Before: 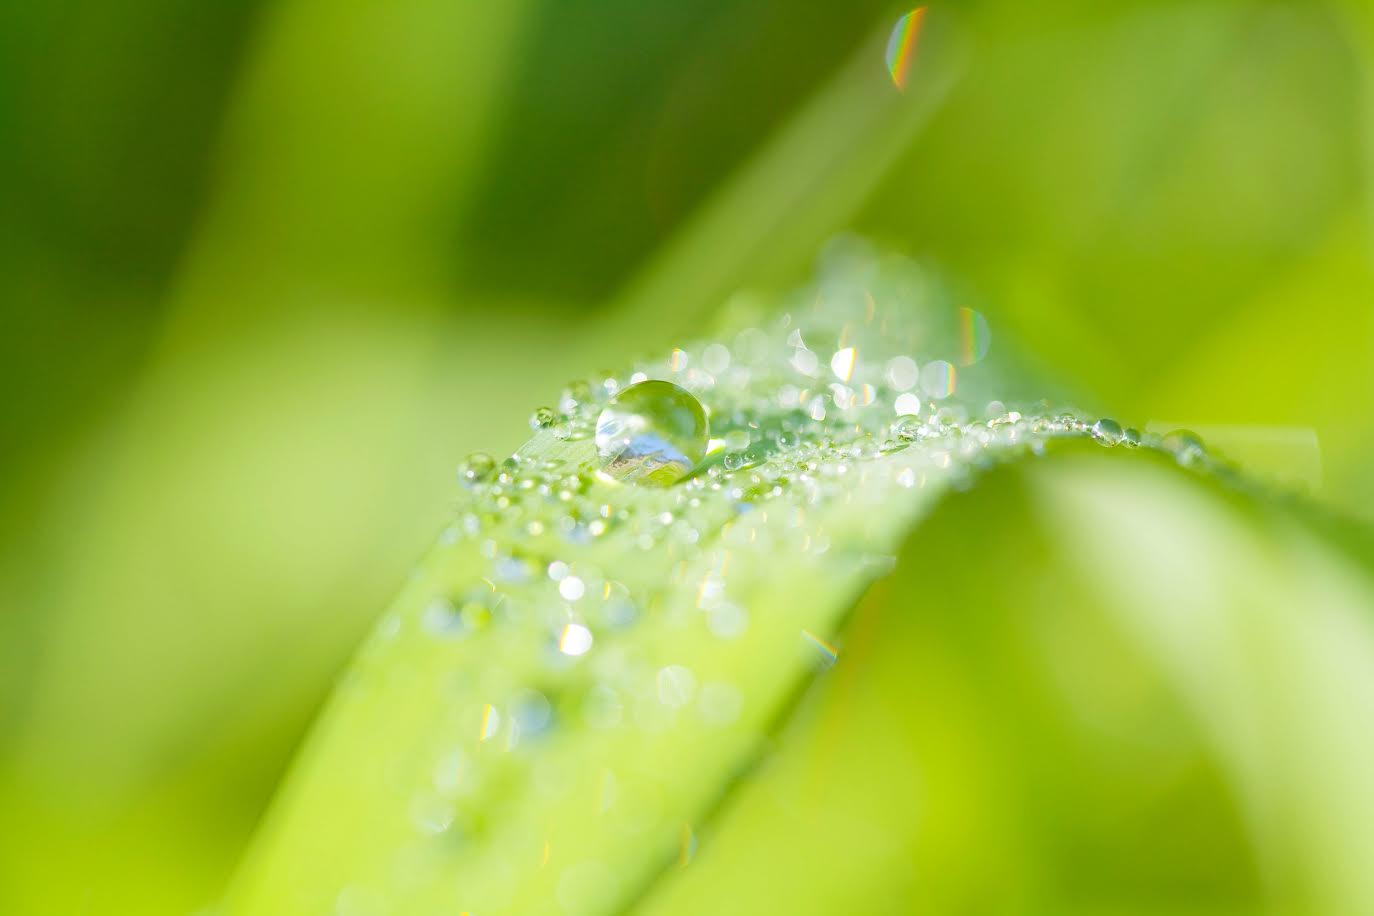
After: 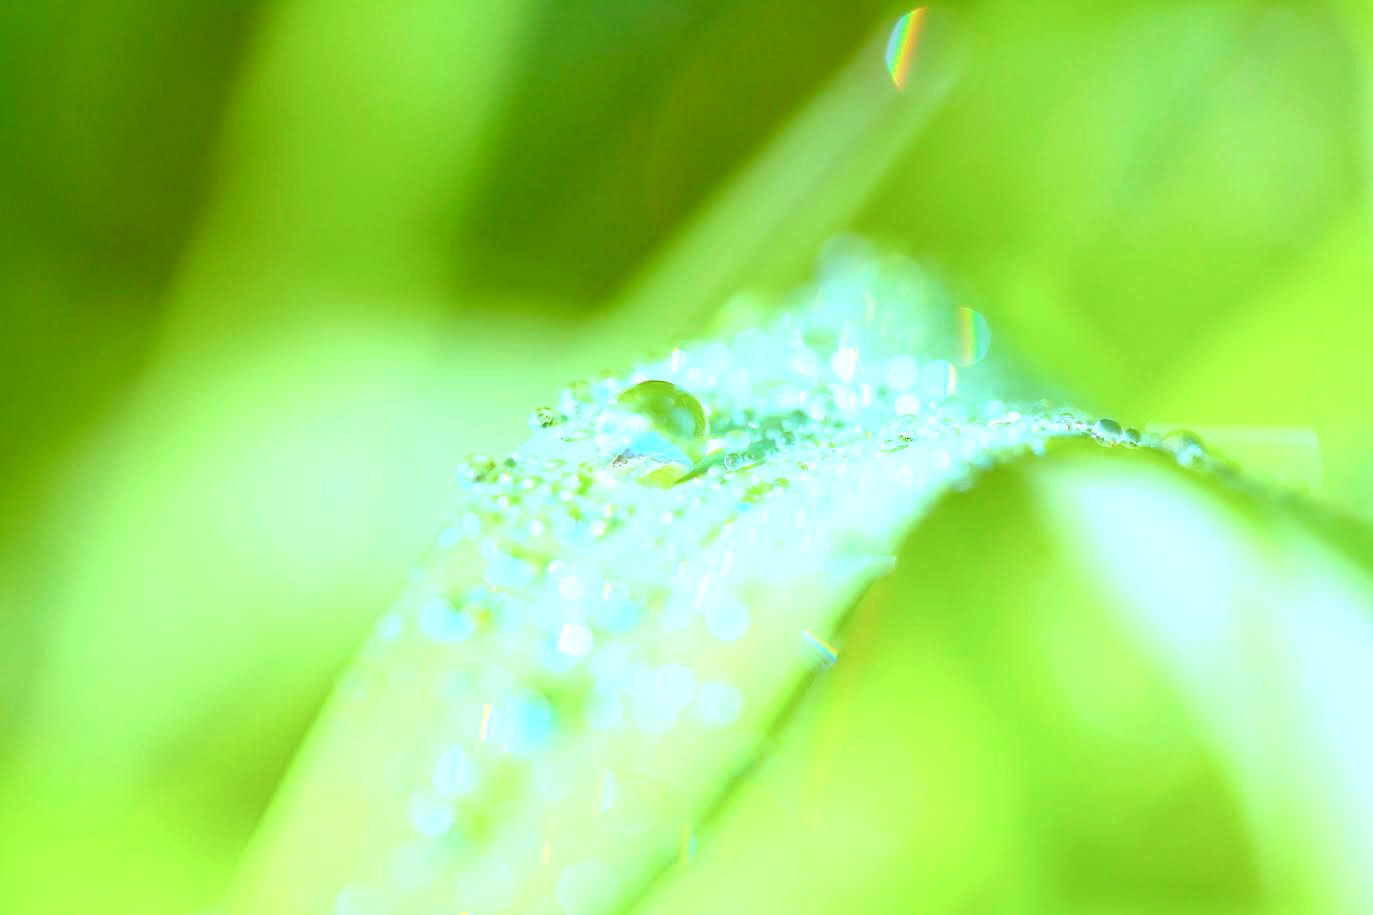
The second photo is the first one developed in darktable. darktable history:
color correction: highlights a* -14.62, highlights b* -16.22, shadows a* 10.12, shadows b* 29.4
exposure: black level correction 0, exposure 0.9 EV, compensate exposure bias true, compensate highlight preservation false
white balance: red 0.967, blue 1.049
